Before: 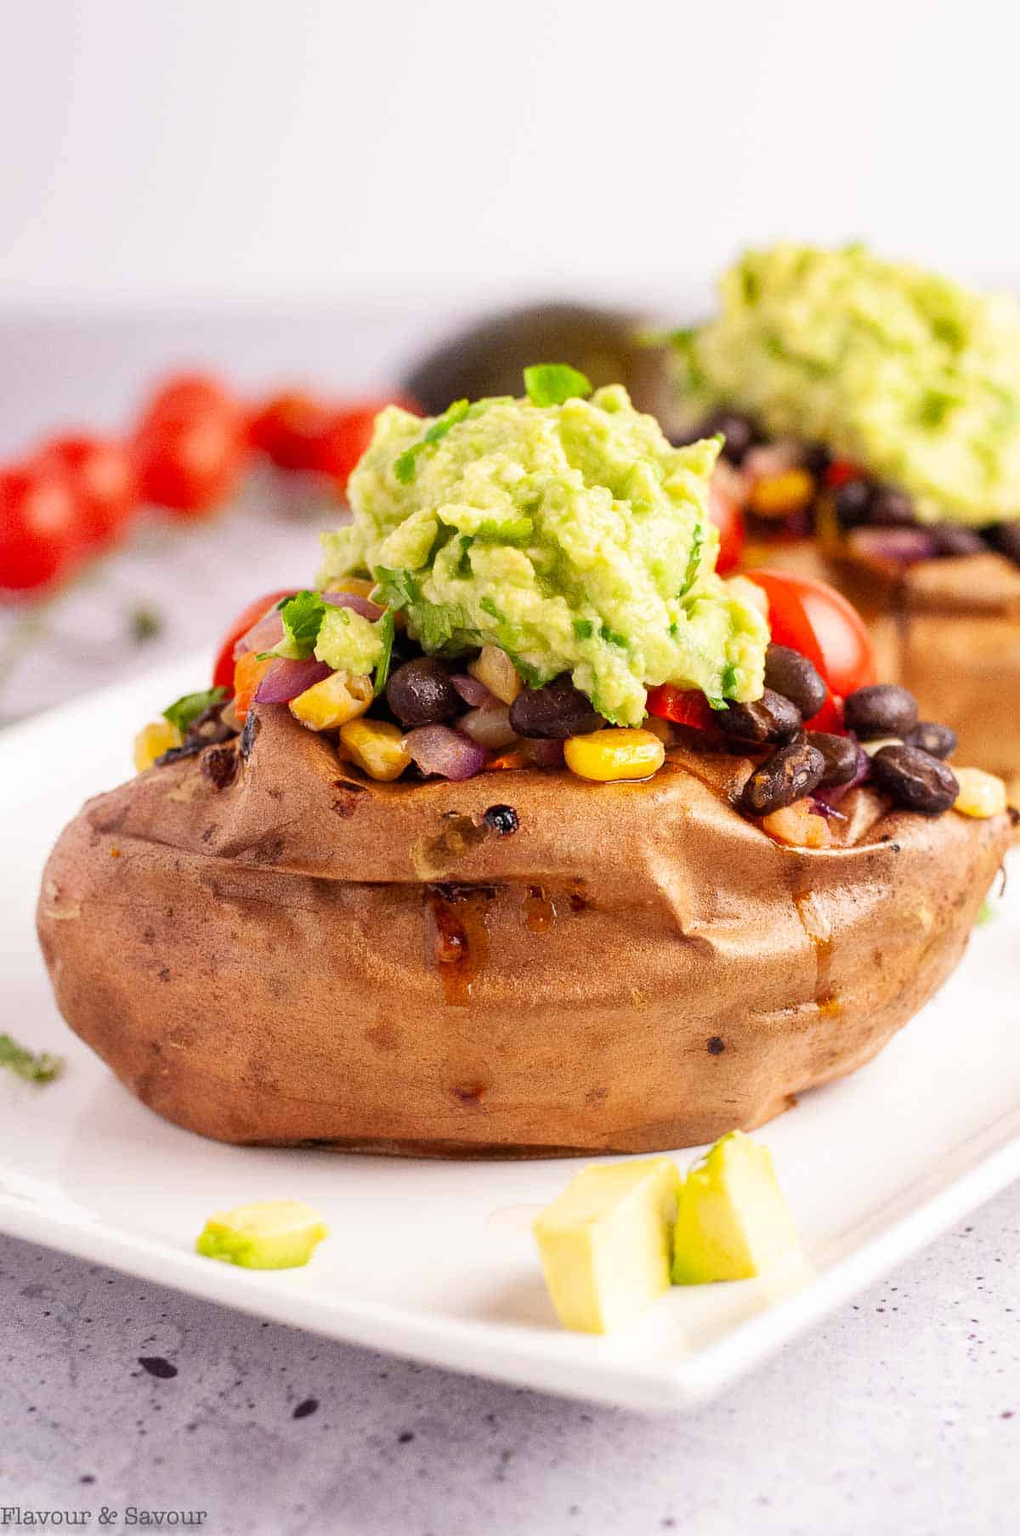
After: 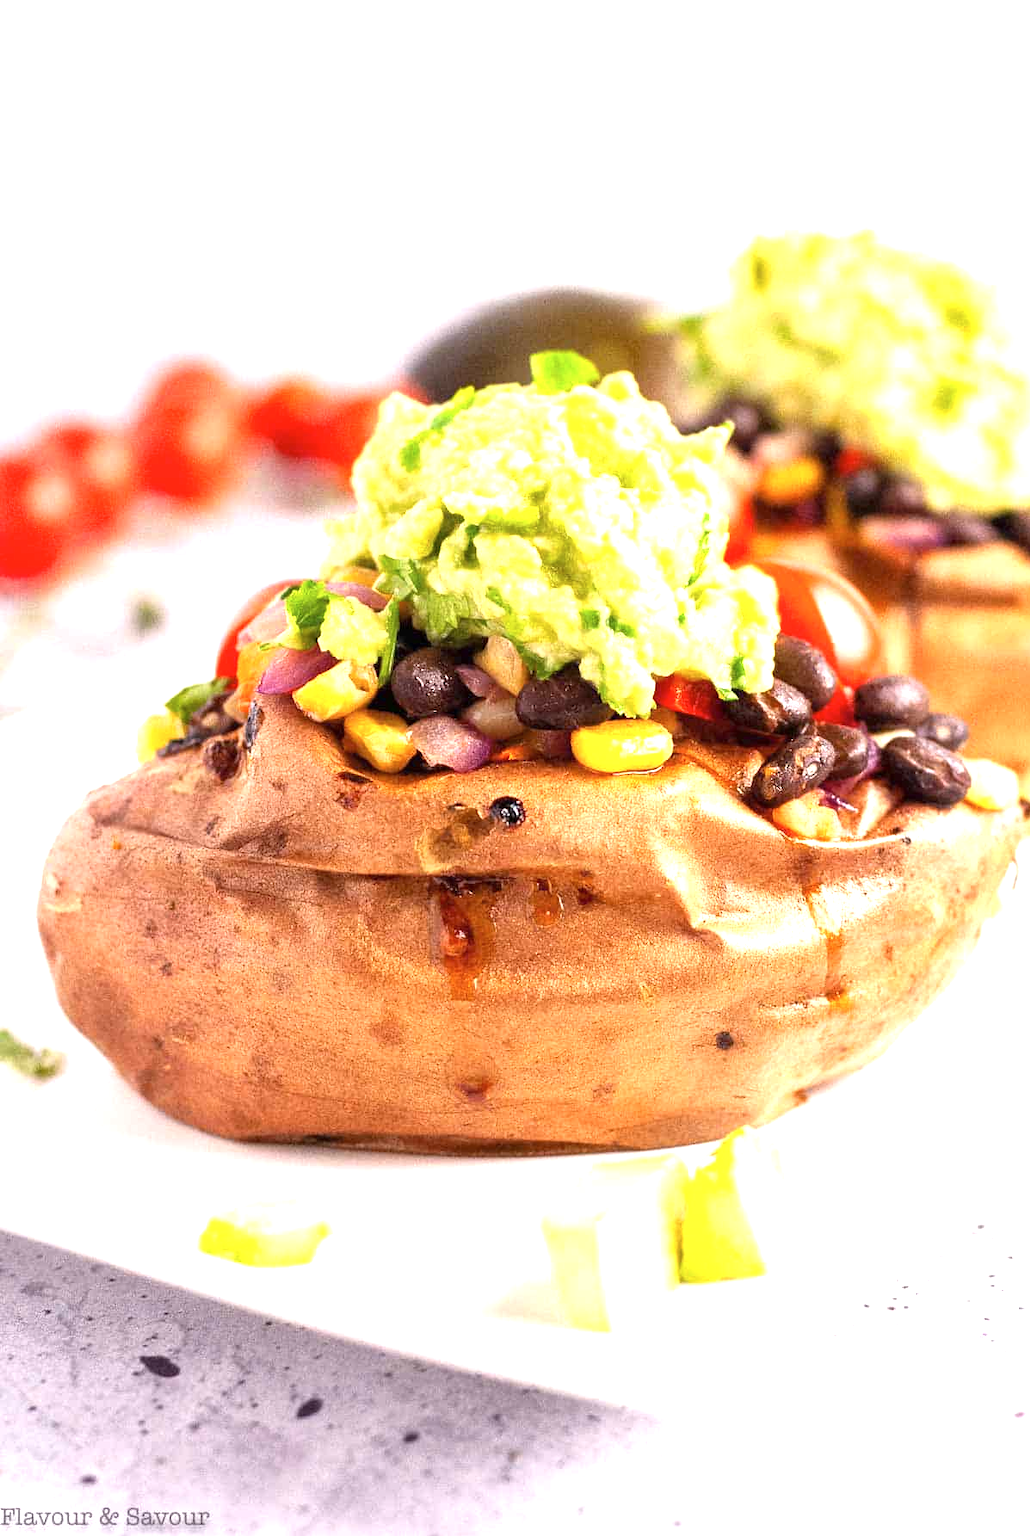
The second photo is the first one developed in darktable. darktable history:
crop: top 1.192%, right 0.034%
exposure: exposure 1.001 EV, compensate highlight preservation false
contrast brightness saturation: saturation -0.055
